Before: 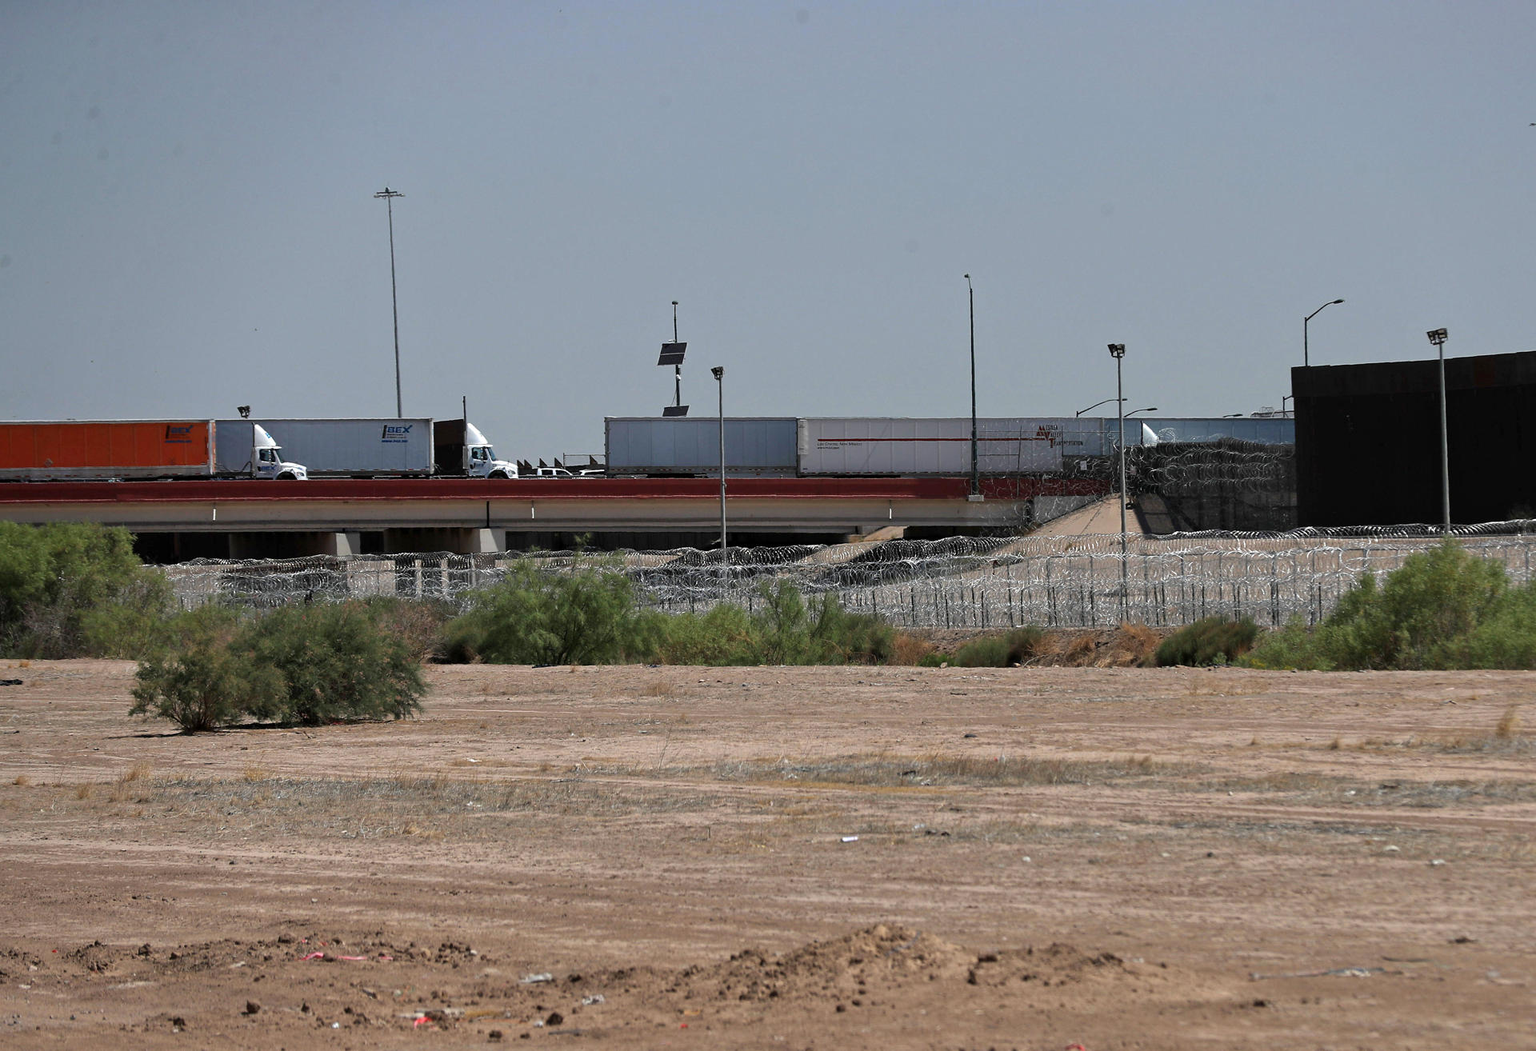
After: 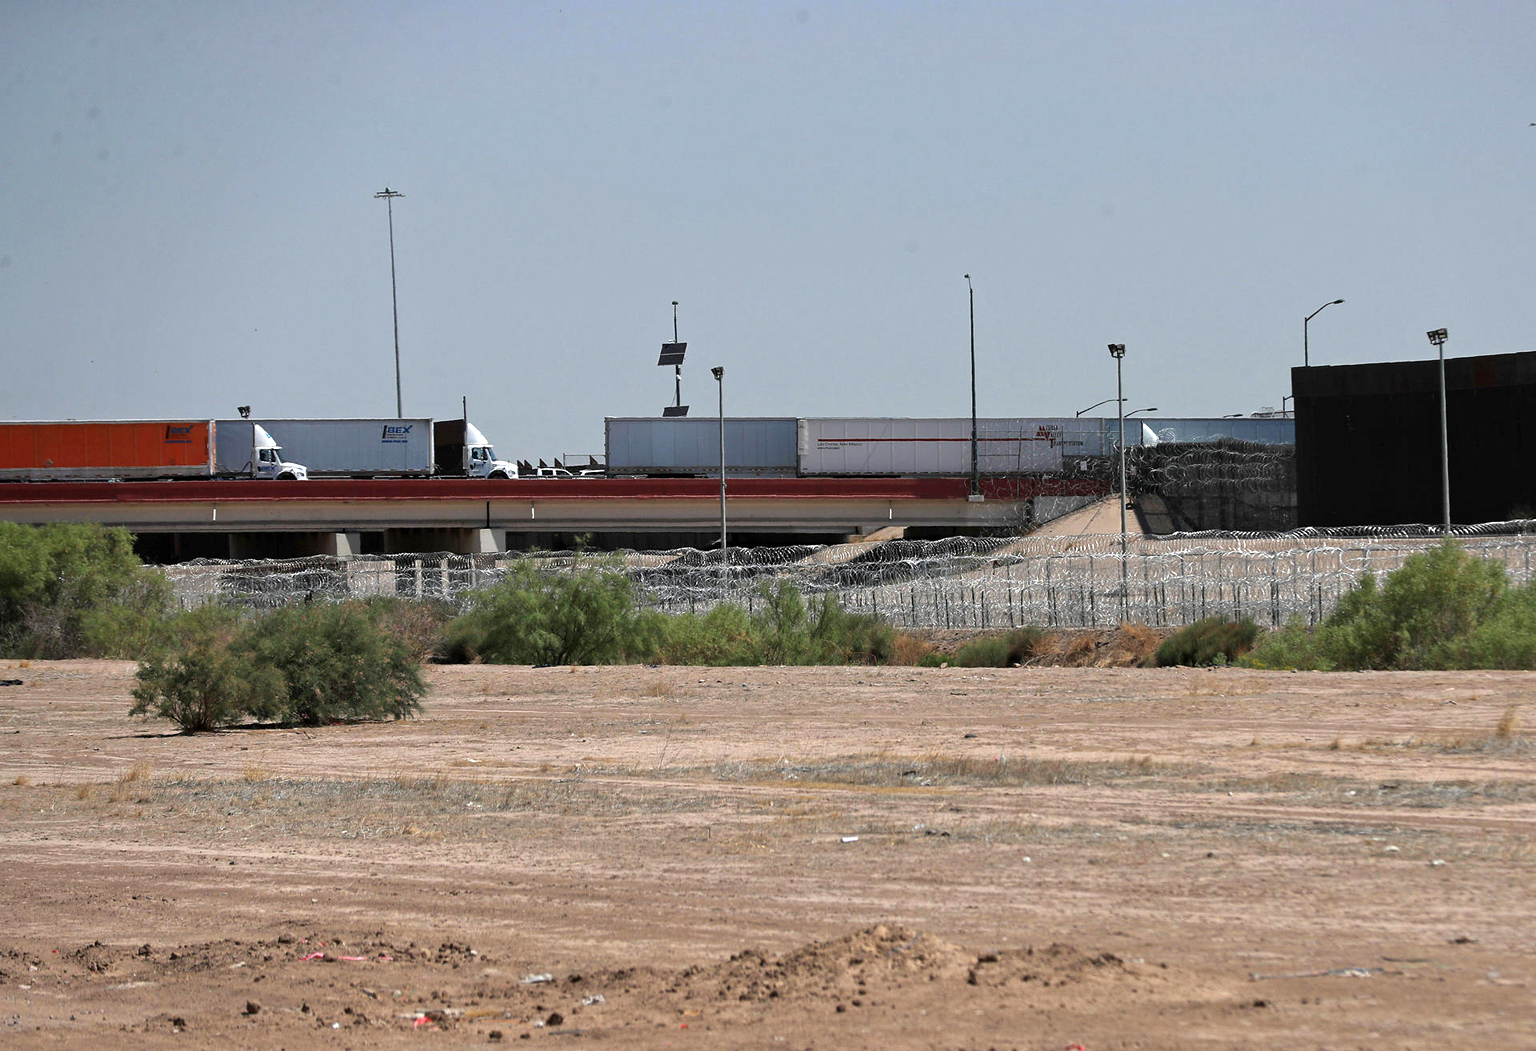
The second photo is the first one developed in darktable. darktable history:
exposure: exposure 0.193 EV
